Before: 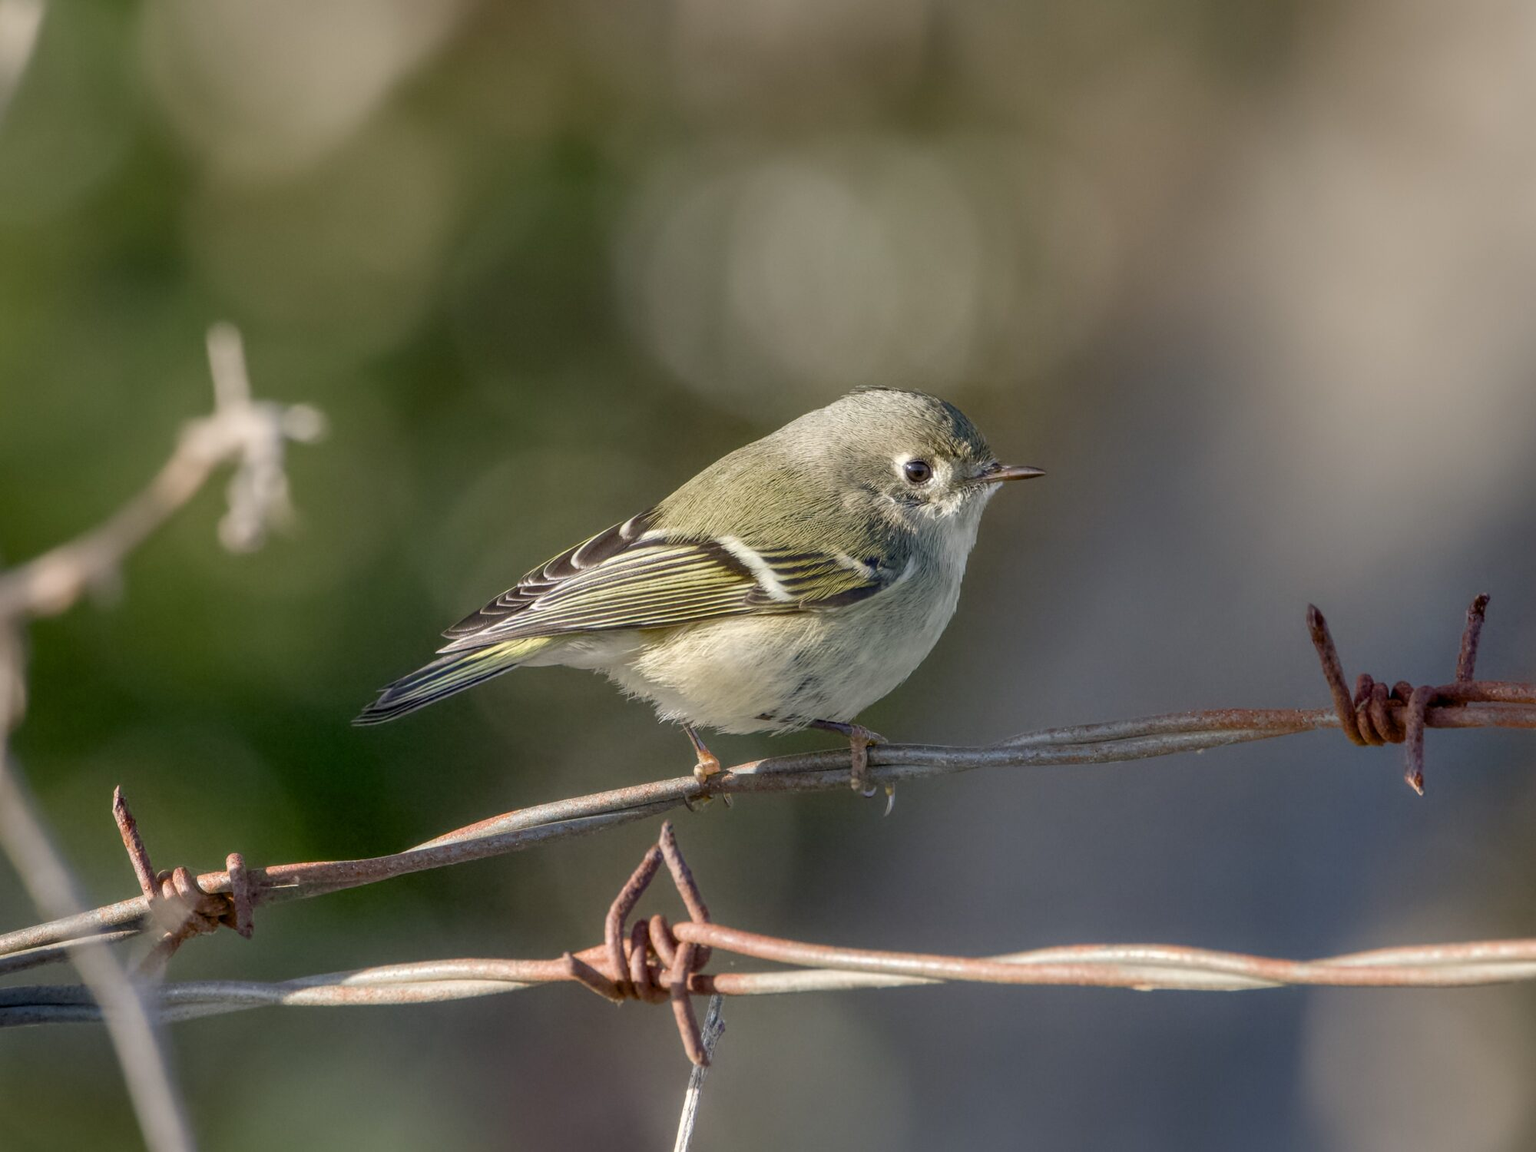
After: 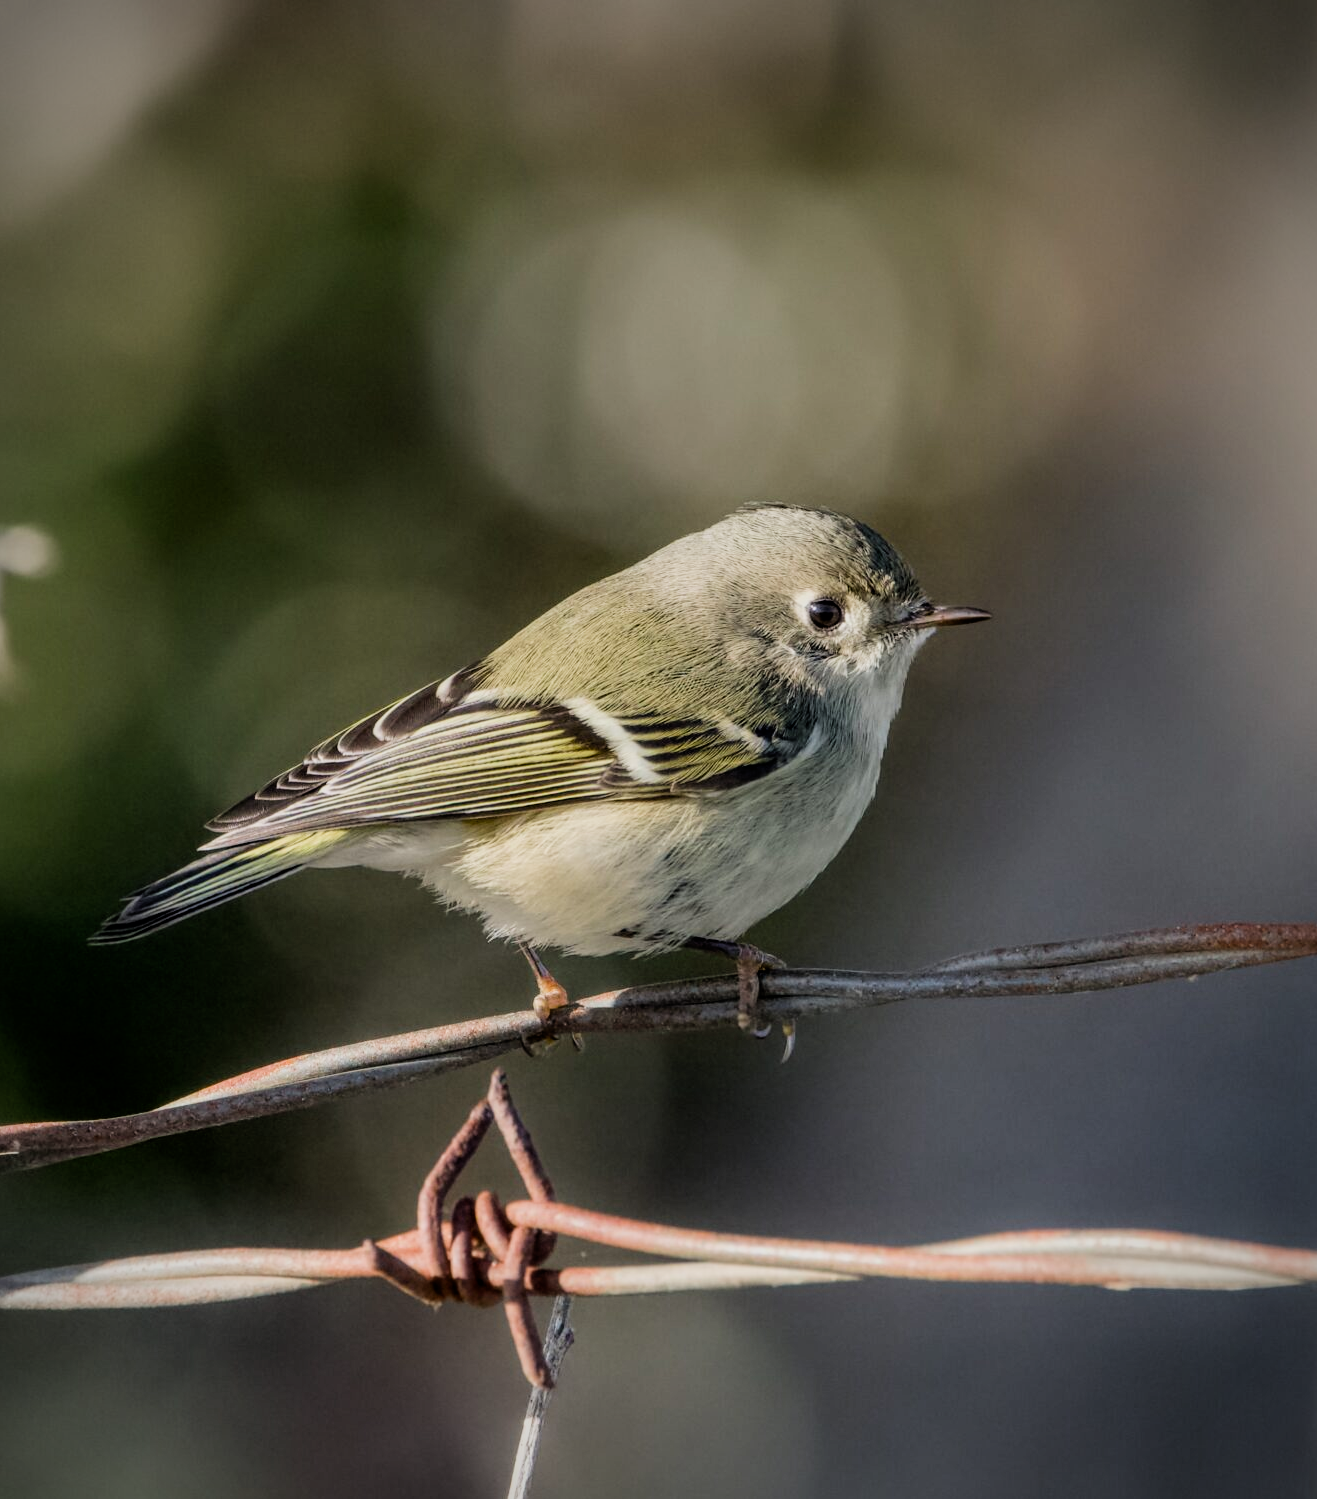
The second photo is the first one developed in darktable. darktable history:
exposure: compensate highlight preservation false
vignetting: on, module defaults
crop and rotate: left 18.536%, right 15.598%
filmic rgb: black relative exposure -5.12 EV, white relative exposure 3.97 EV, hardness 2.89, contrast 1.3, highlights saturation mix -30.72%
